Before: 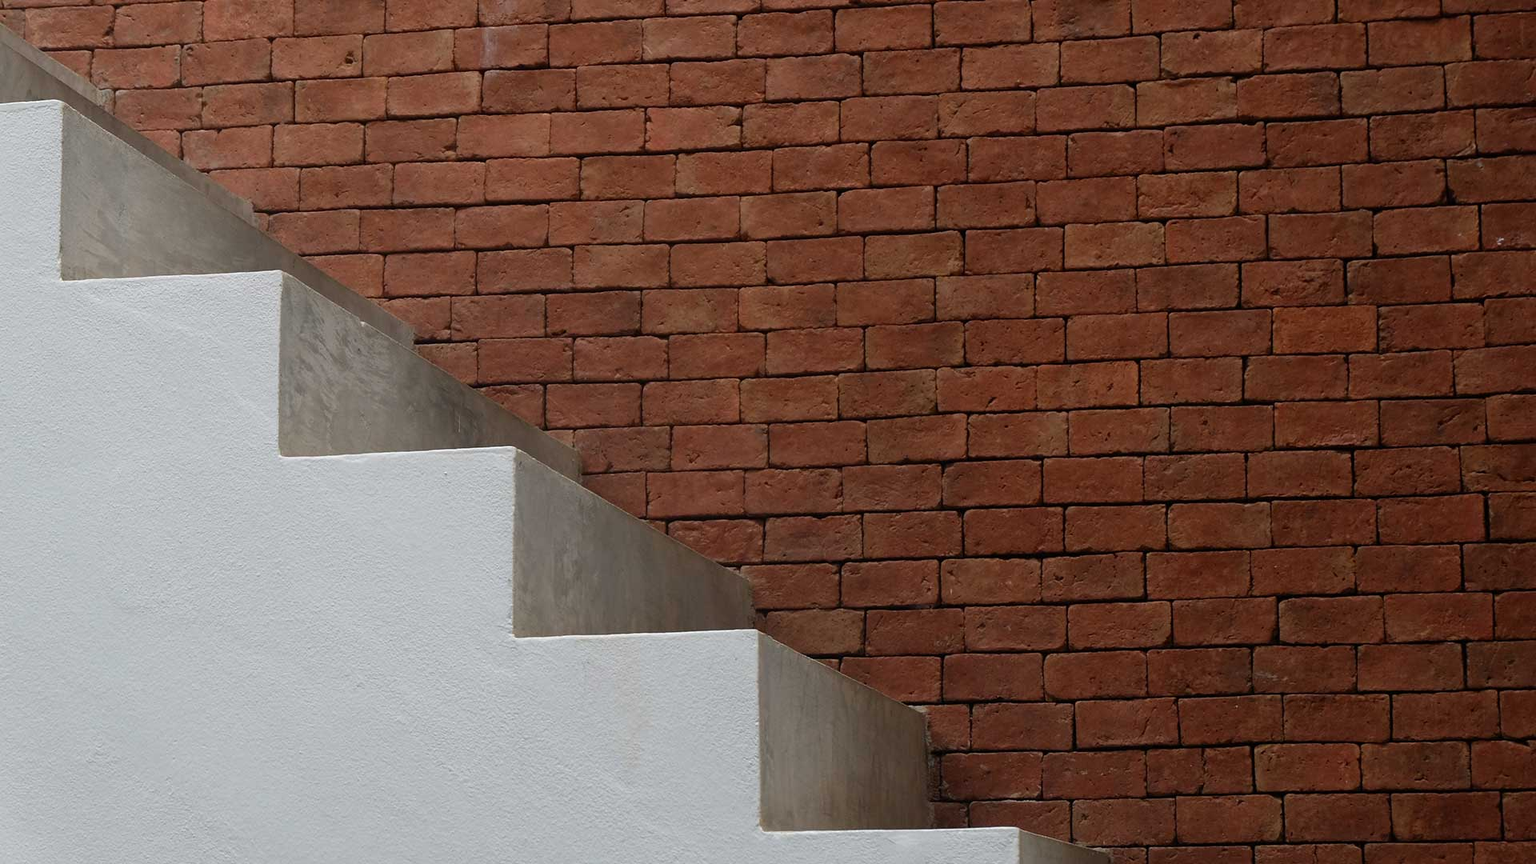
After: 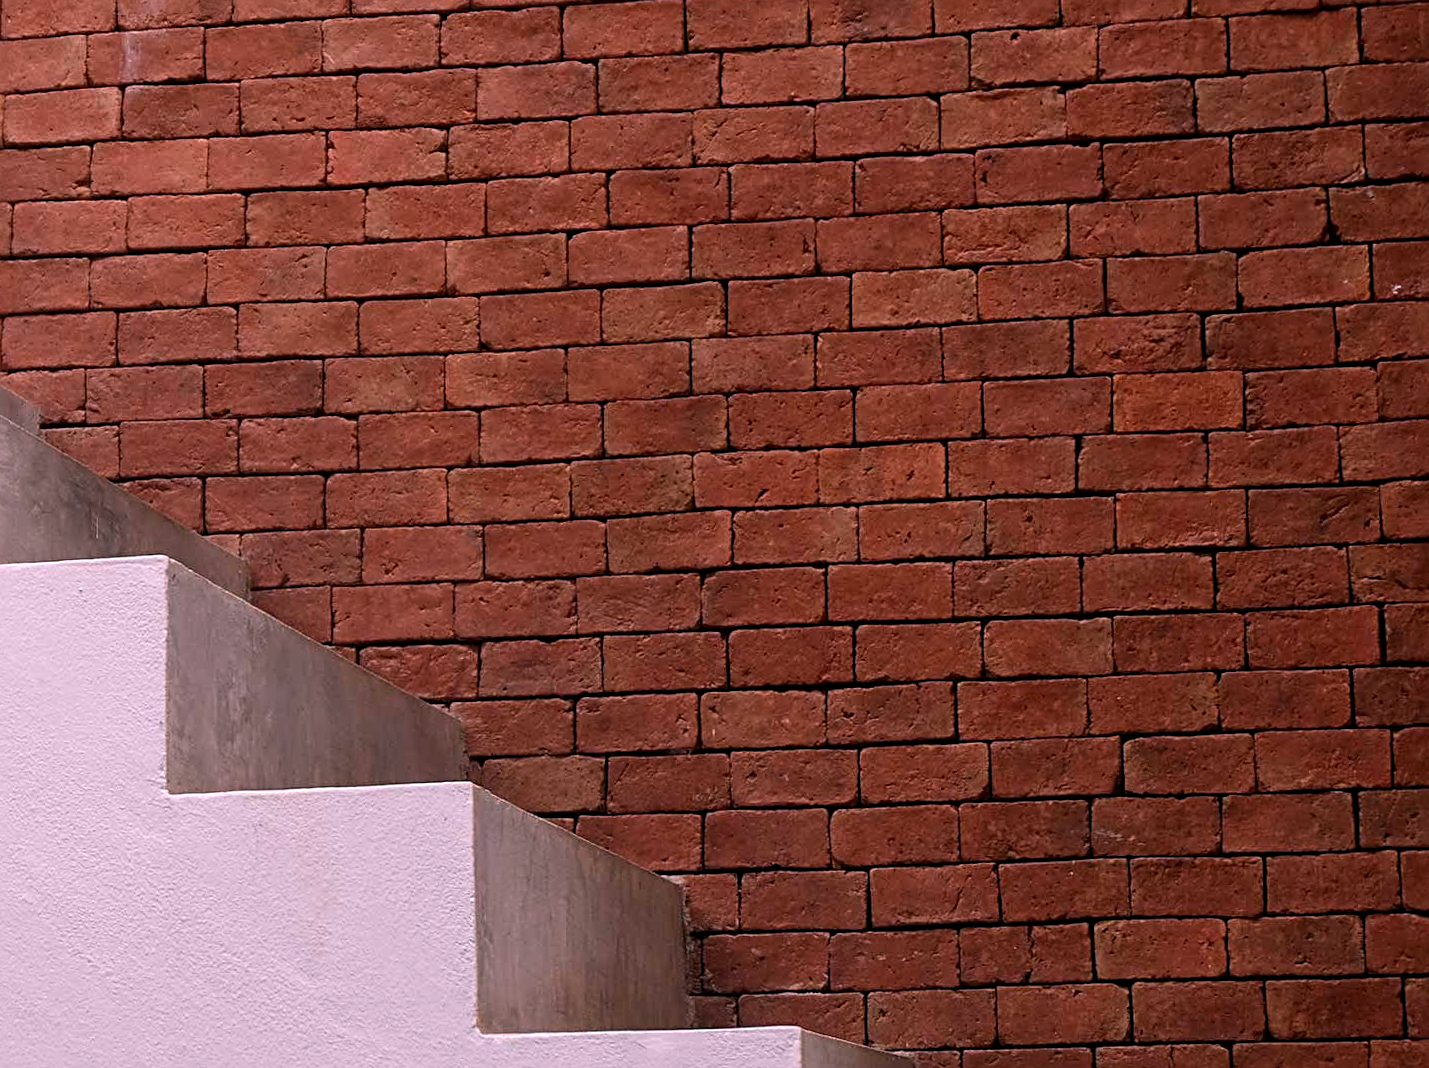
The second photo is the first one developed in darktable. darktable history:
crop and rotate: left 24.6%
white balance: red 1.188, blue 1.11
sharpen: radius 3.119
rotate and perspective: rotation -0.45°, automatic cropping original format, crop left 0.008, crop right 0.992, crop top 0.012, crop bottom 0.988
local contrast: on, module defaults
base curve: curves: ch0 [(0, 0) (0.472, 0.508) (1, 1)]
